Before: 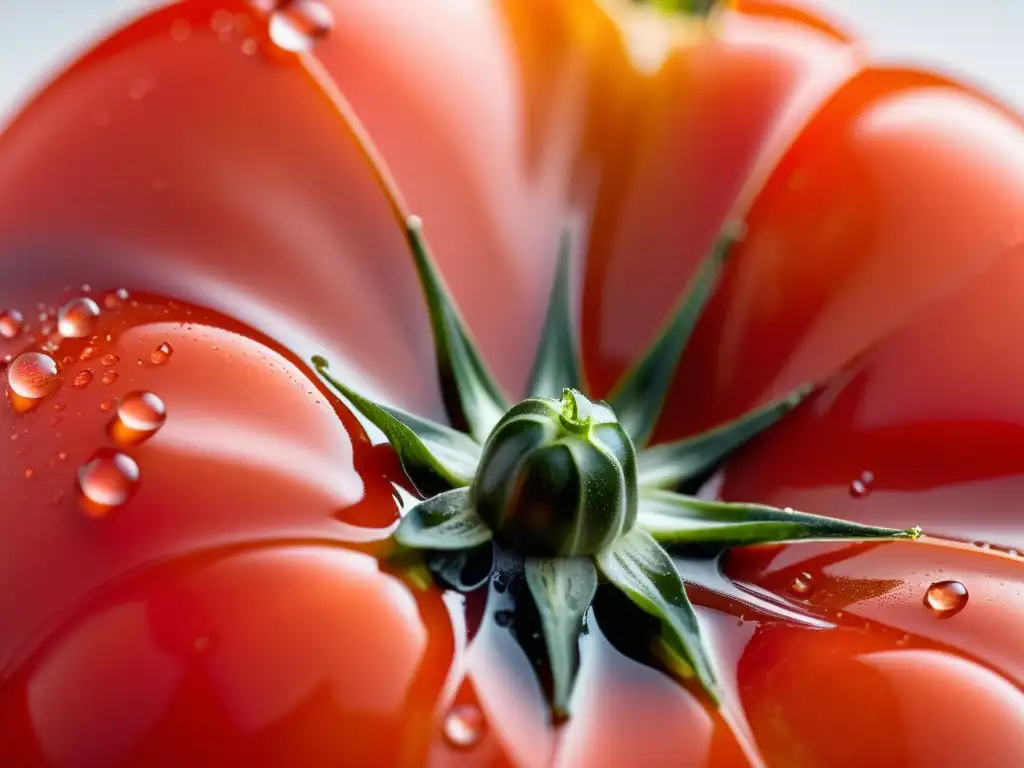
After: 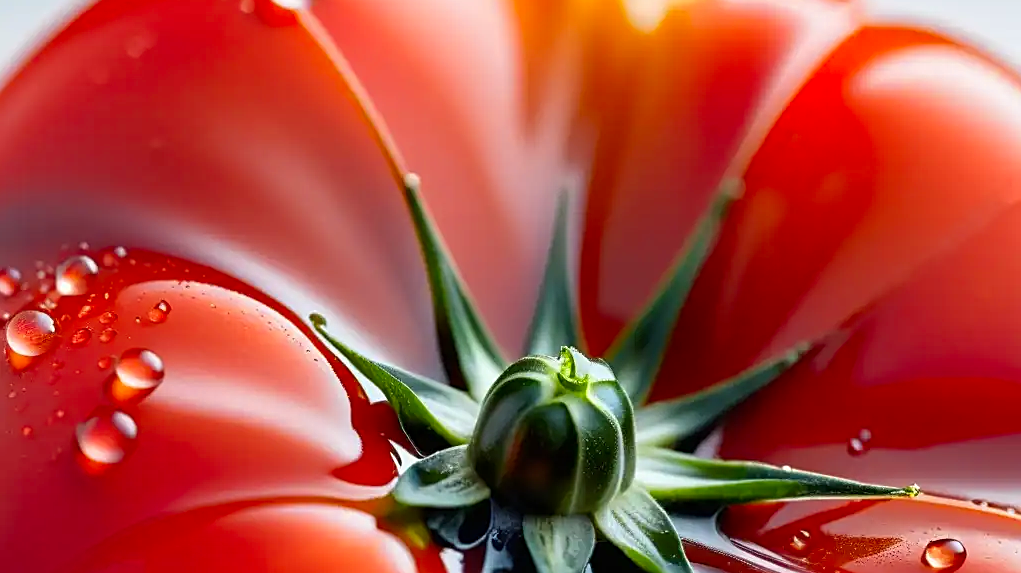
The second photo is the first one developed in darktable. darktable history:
sharpen: on, module defaults
color zones: curves: ch0 [(0, 0.6) (0.129, 0.508) (0.193, 0.483) (0.429, 0.5) (0.571, 0.5) (0.714, 0.5) (0.857, 0.5) (1, 0.6)]; ch1 [(0, 0.481) (0.112, 0.245) (0.213, 0.223) (0.429, 0.233) (0.571, 0.231) (0.683, 0.242) (0.857, 0.296) (1, 0.481)], mix -137.97%
crop: left 0.291%, top 5.552%, bottom 19.75%
